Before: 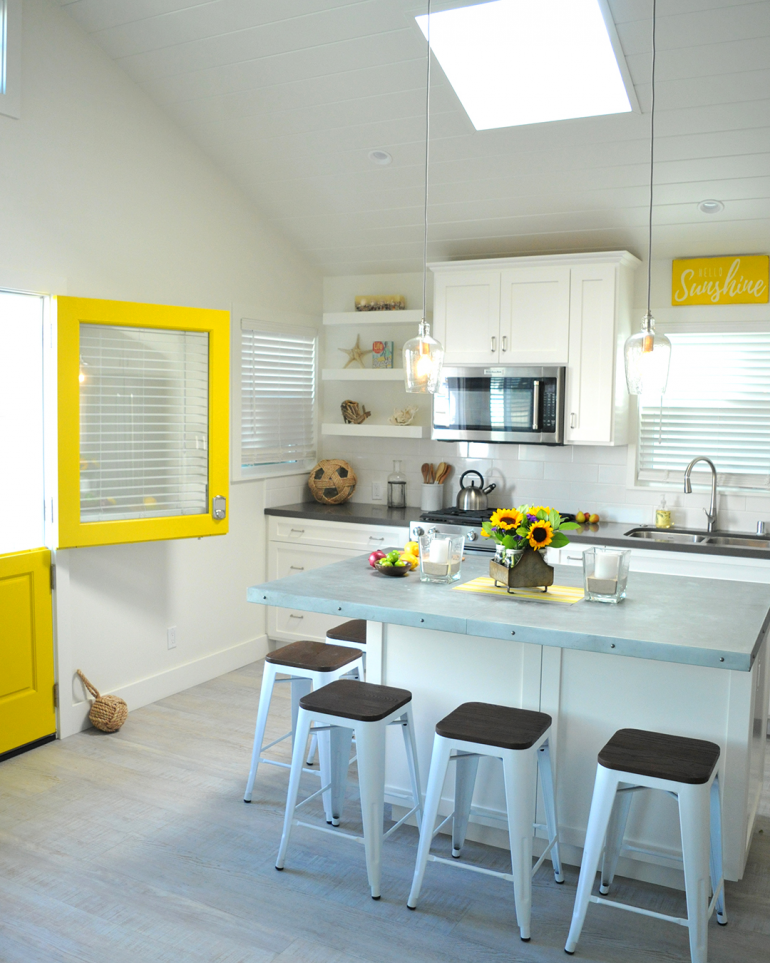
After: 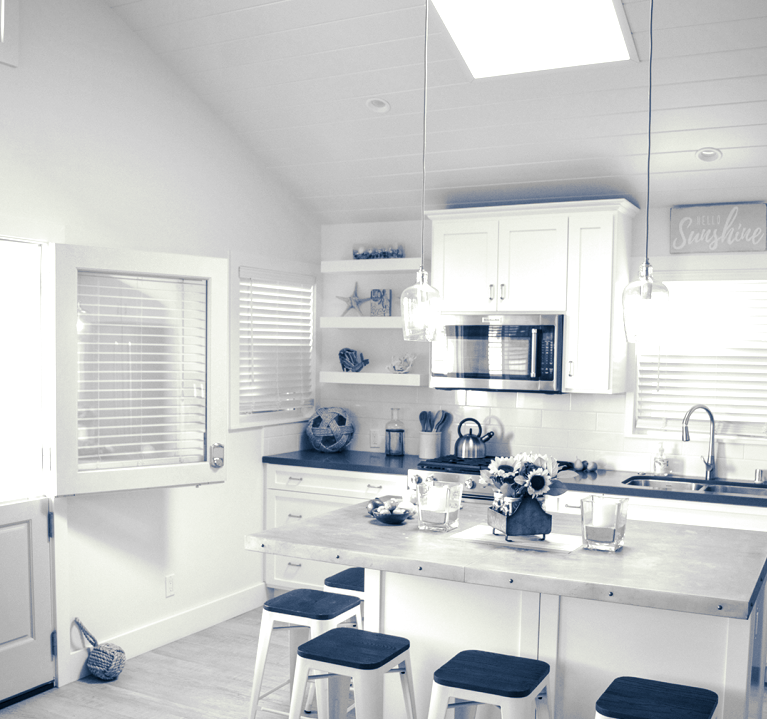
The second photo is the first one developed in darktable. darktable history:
local contrast: on, module defaults
split-toning: shadows › hue 226.8°, shadows › saturation 0.84
crop: left 0.387%, top 5.469%, bottom 19.809%
exposure: exposure 0.236 EV, compensate highlight preservation false
contrast brightness saturation: contrast 0.08, saturation 0.2
monochrome: size 3.1
